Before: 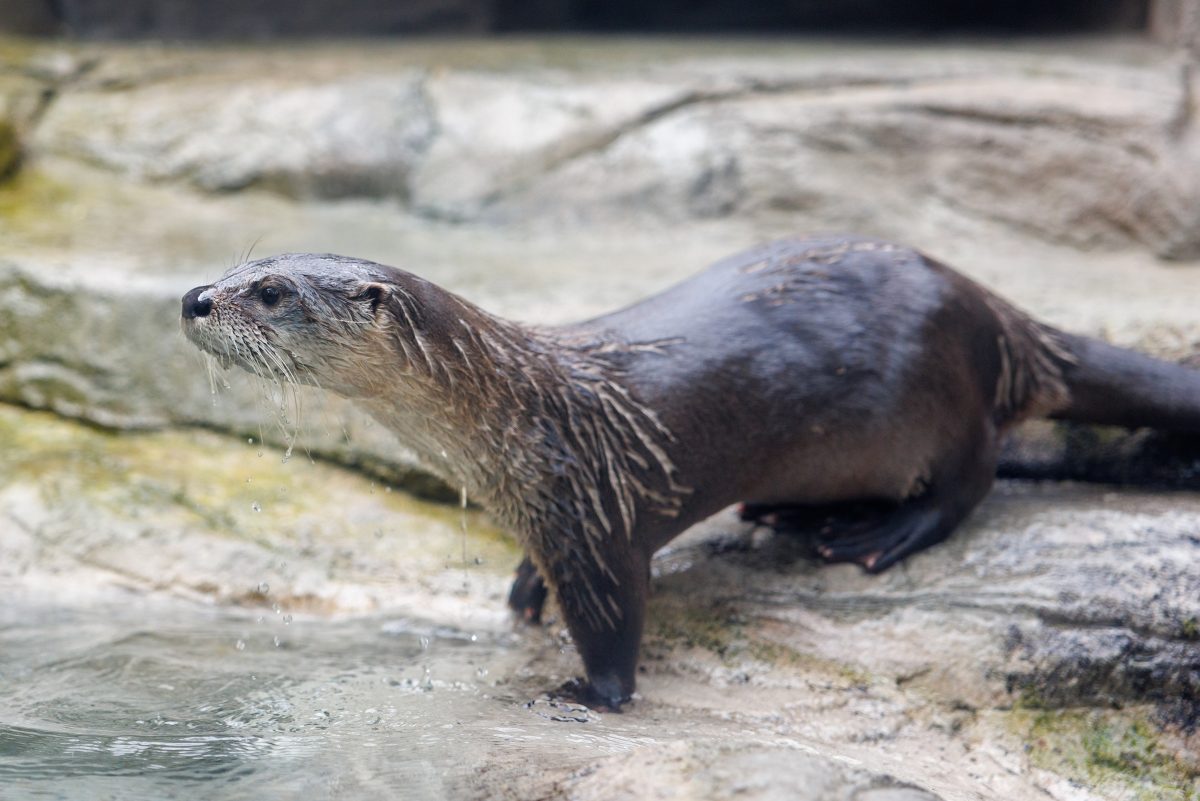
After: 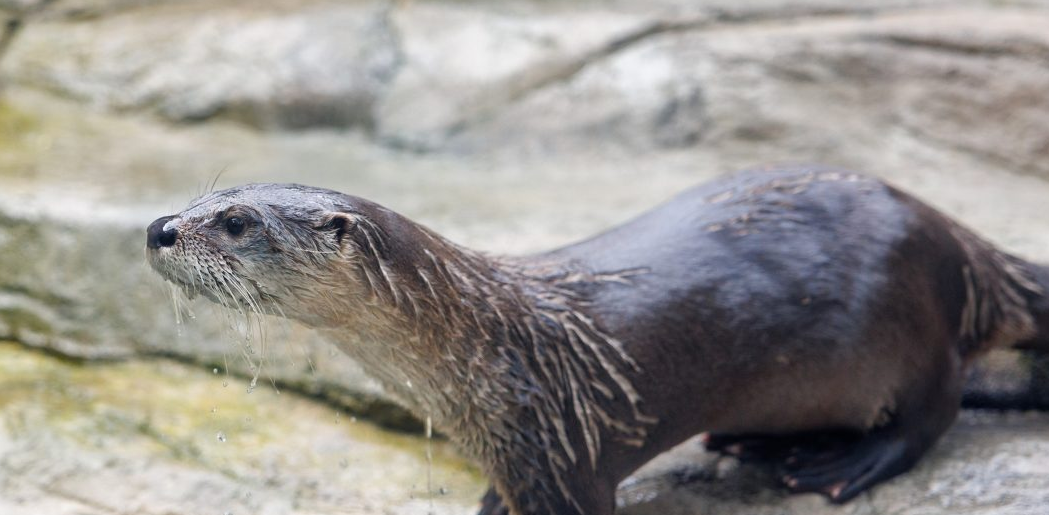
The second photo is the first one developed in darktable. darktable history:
crop: left 2.938%, top 8.838%, right 9.608%, bottom 26.816%
